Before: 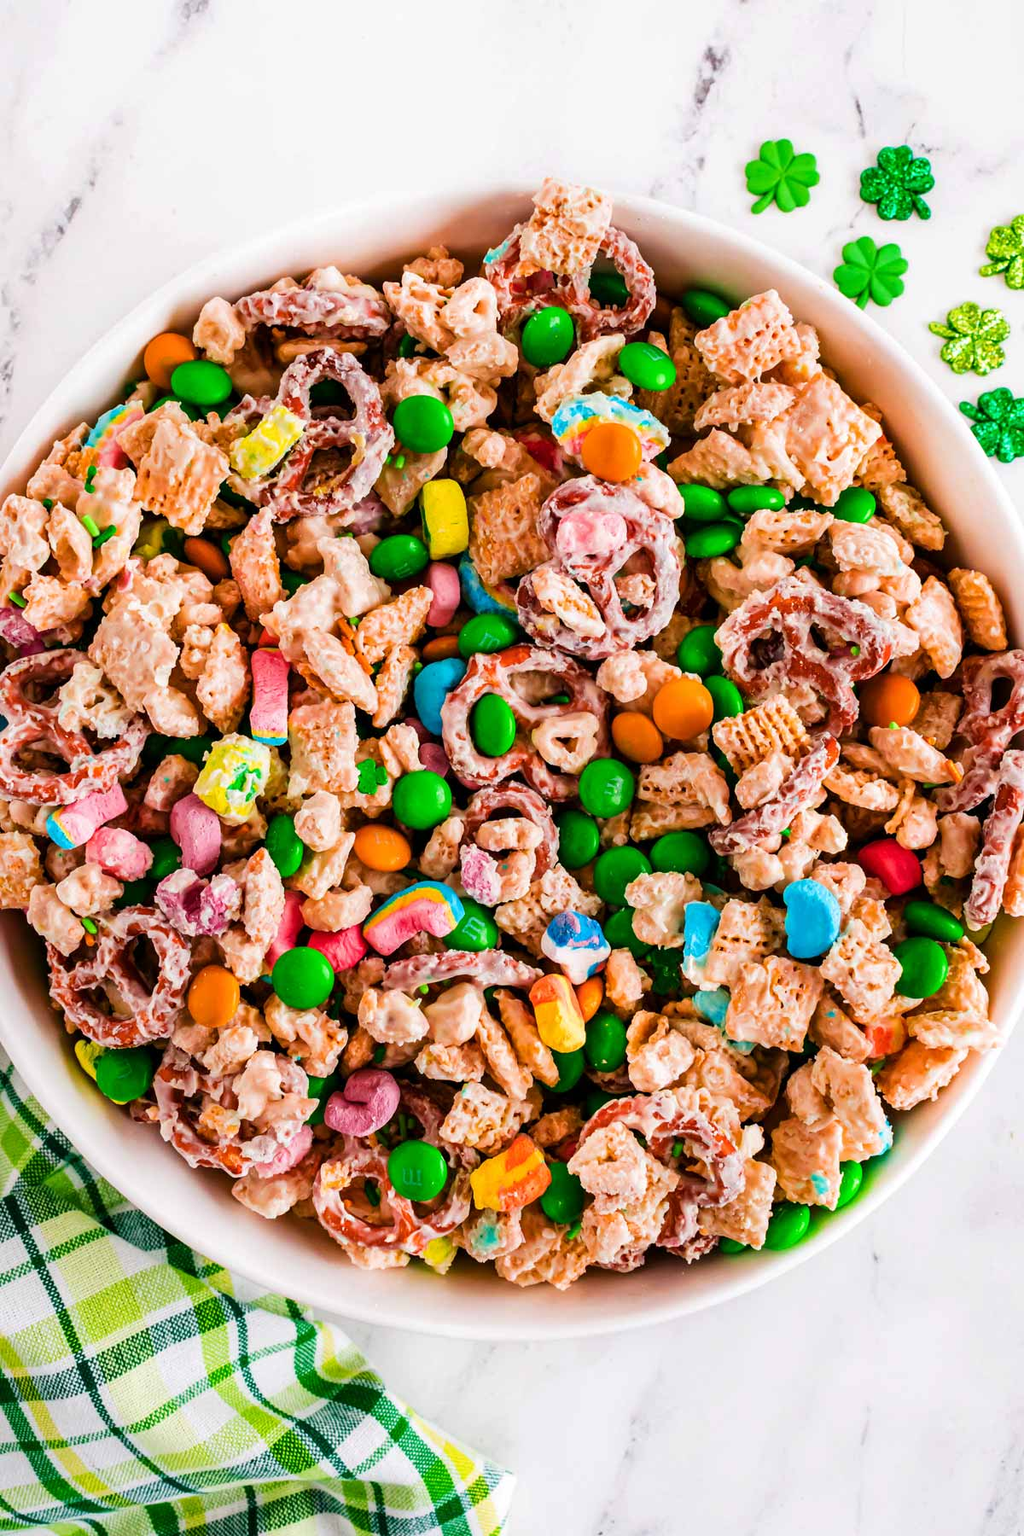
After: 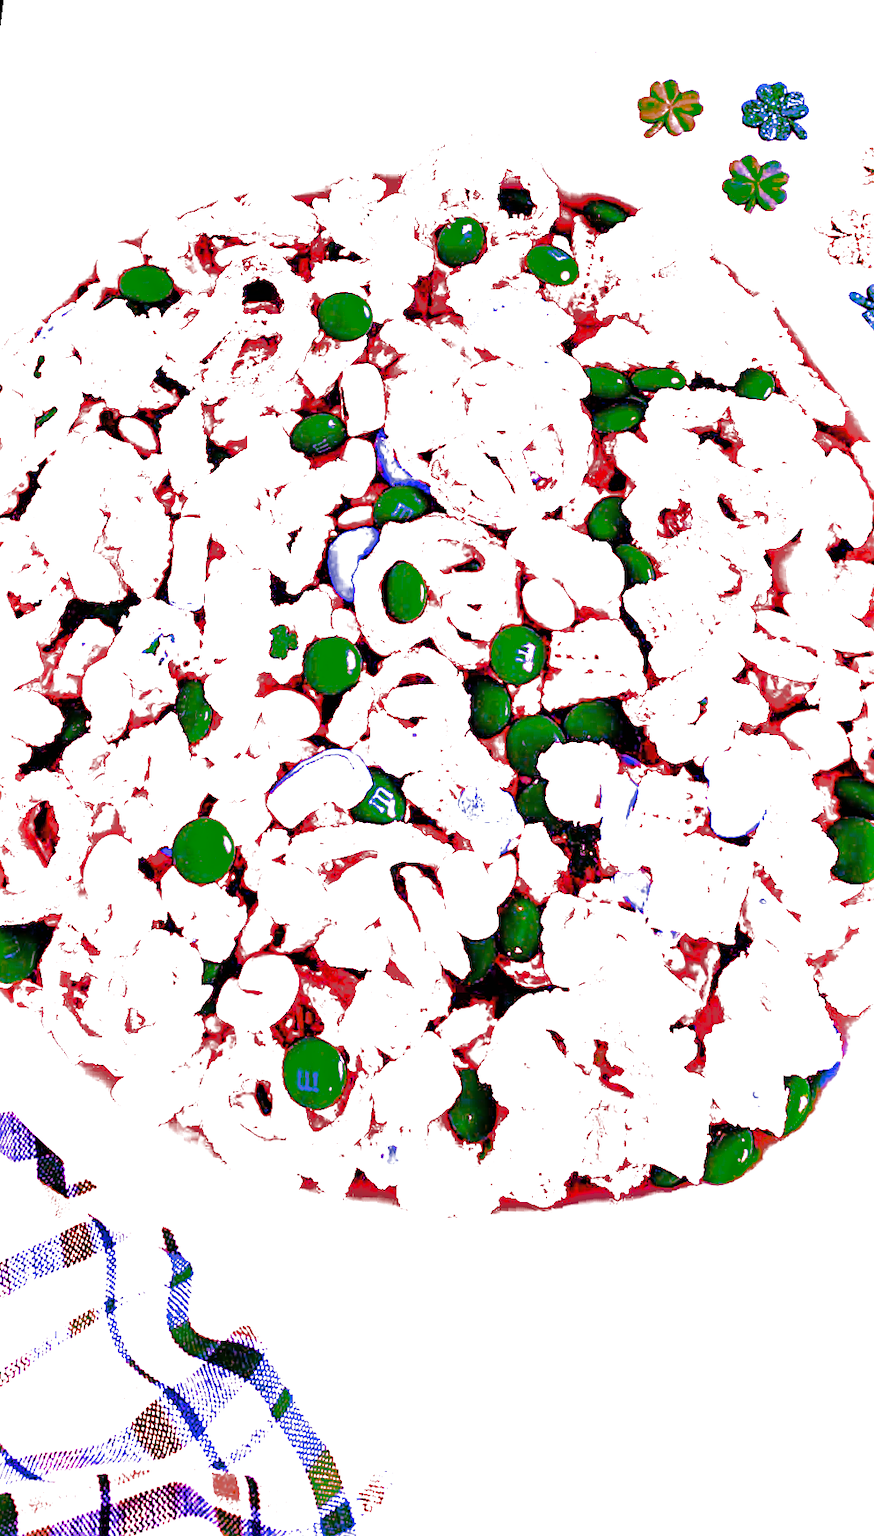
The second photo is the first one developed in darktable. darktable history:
filmic rgb: black relative exposure -7.65 EV, white relative exposure 4.56 EV, hardness 3.61
rotate and perspective: rotation 0.72°, lens shift (vertical) -0.352, lens shift (horizontal) -0.051, crop left 0.152, crop right 0.859, crop top 0.019, crop bottom 0.964
exposure: black level correction 0.001, compensate highlight preservation false
white balance: red 8, blue 8
sharpen: on, module defaults
tone equalizer: on, module defaults
shadows and highlights: shadows 40, highlights -60
color balance rgb: shadows lift › luminance -10%, power › luminance -9%, linear chroma grading › global chroma 10%, global vibrance 10%, contrast 15%, saturation formula JzAzBz (2021)
